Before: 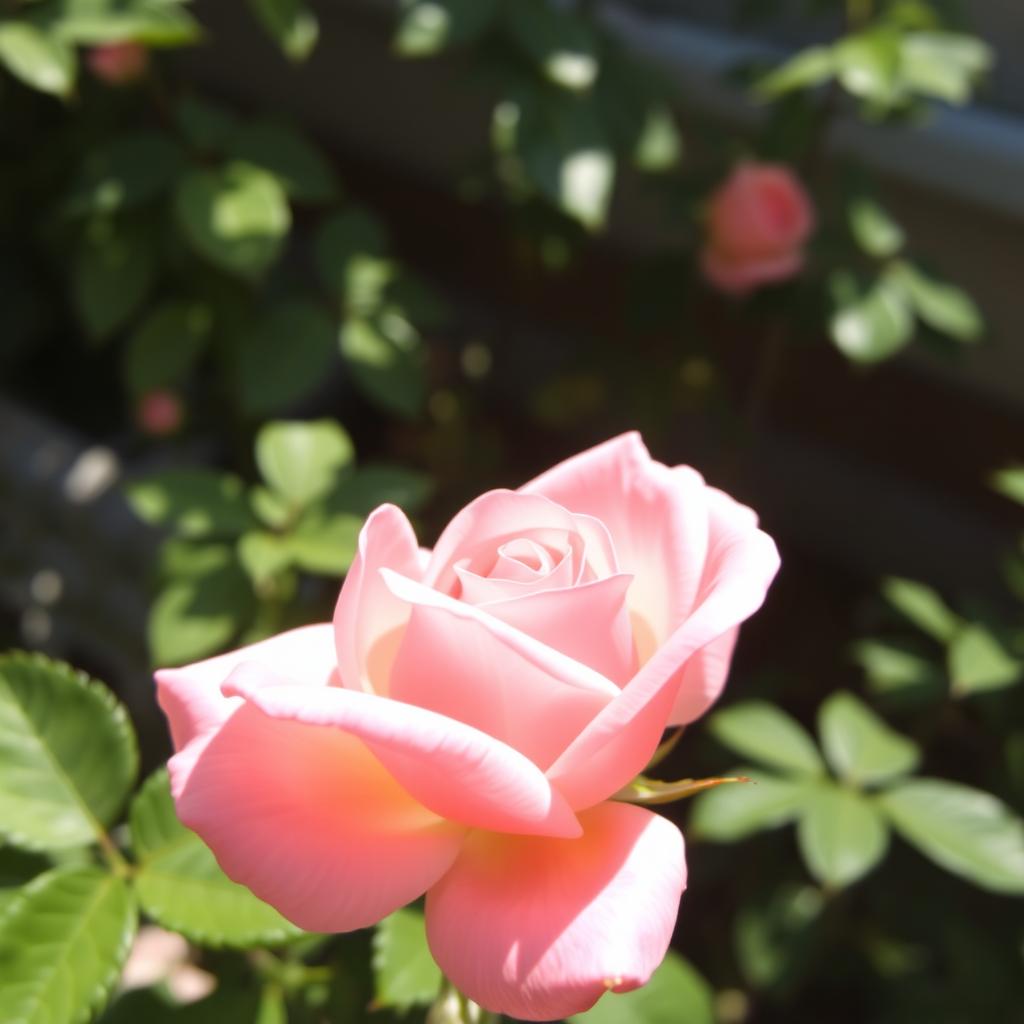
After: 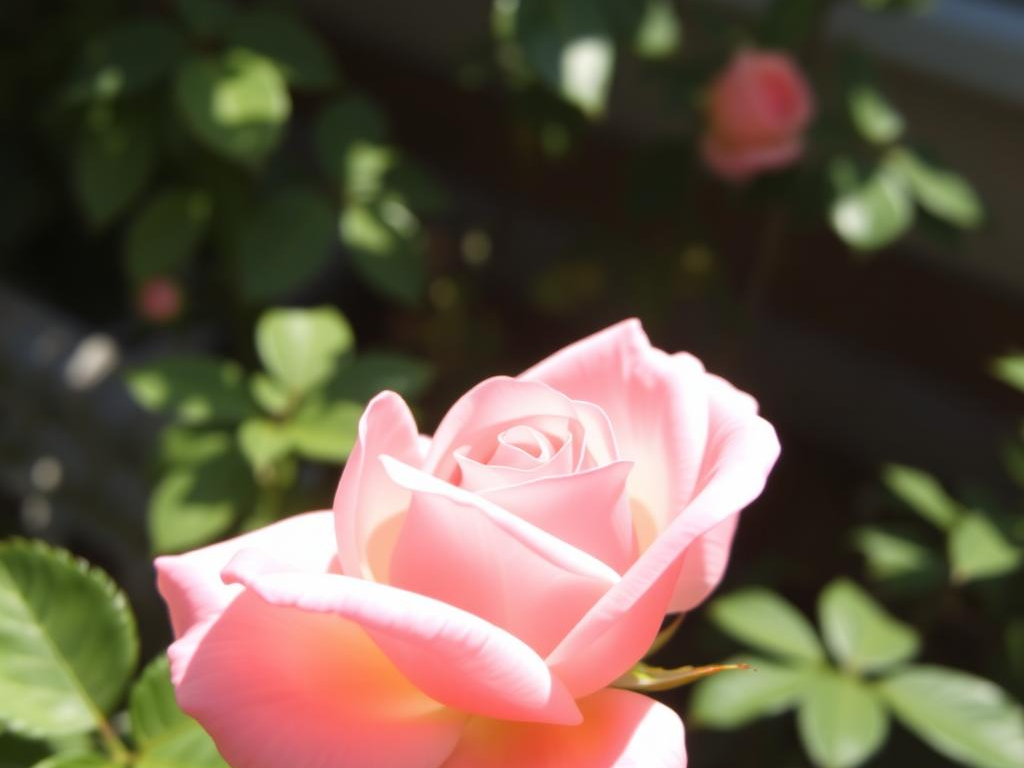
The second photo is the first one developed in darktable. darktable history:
crop: top 11.088%, bottom 13.826%
